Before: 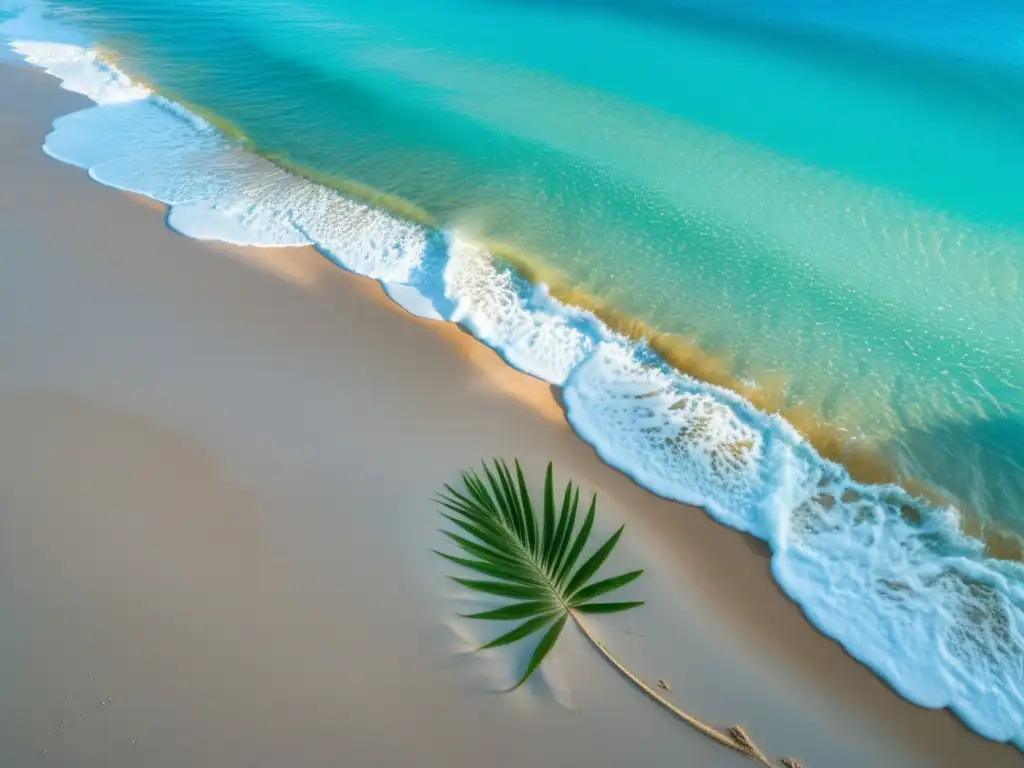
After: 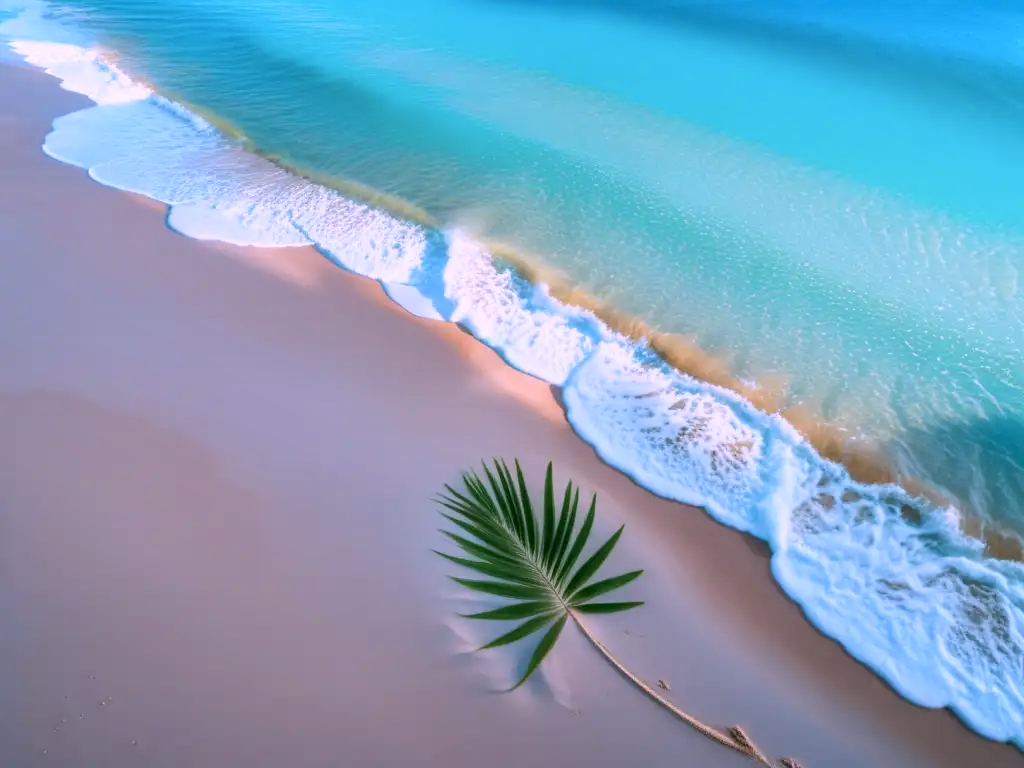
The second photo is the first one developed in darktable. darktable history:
shadows and highlights: shadows -63.22, white point adjustment -5.36, highlights 59.96
color correction: highlights a* 15.08, highlights b* -24.72
